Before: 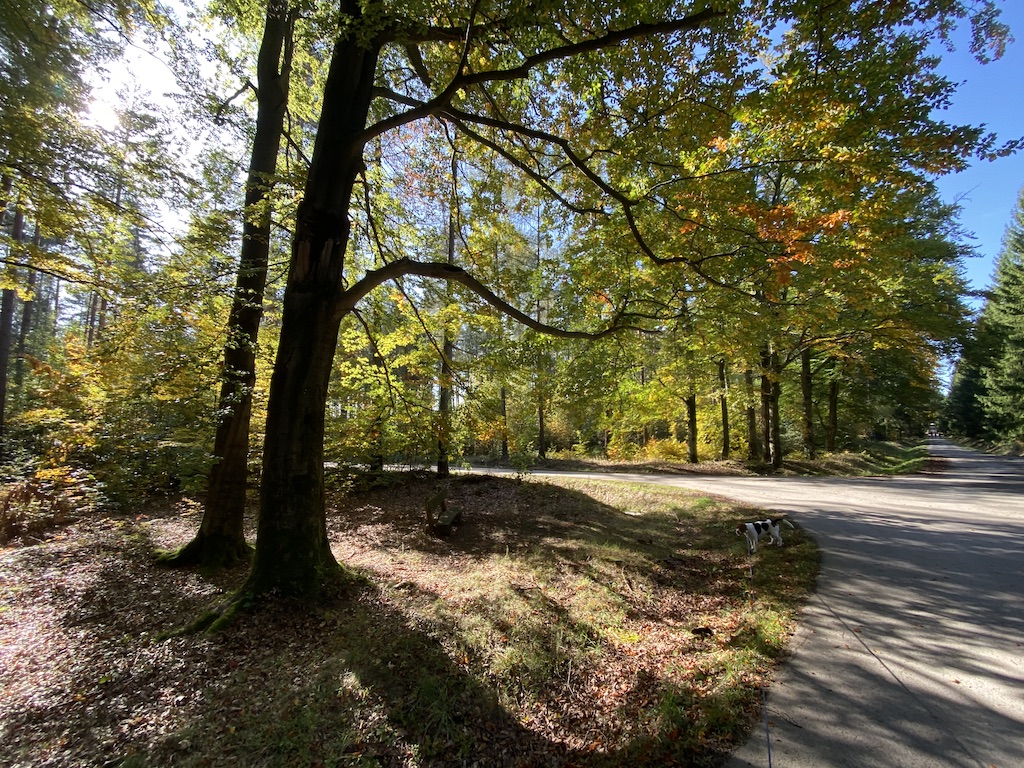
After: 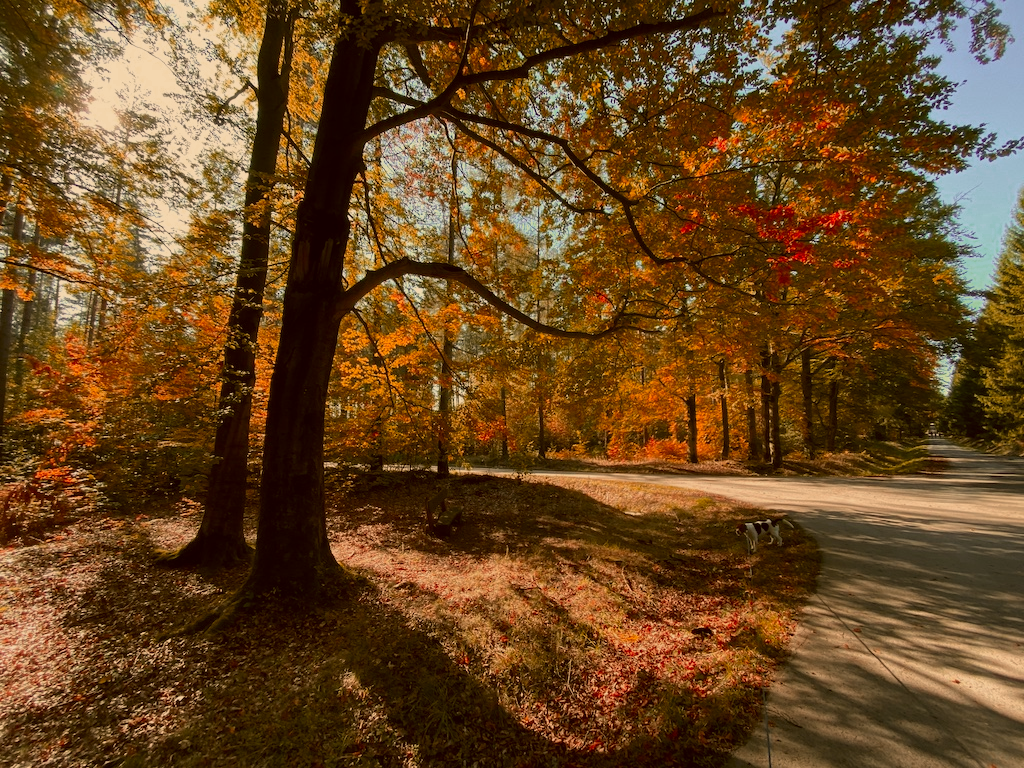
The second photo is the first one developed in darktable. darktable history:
color correction: highlights a* 0.162, highlights b* 29.53, shadows a* -0.162, shadows b* 21.09
color zones: curves: ch0 [(0, 0.299) (0.25, 0.383) (0.456, 0.352) (0.736, 0.571)]; ch1 [(0, 0.63) (0.151, 0.568) (0.254, 0.416) (0.47, 0.558) (0.732, 0.37) (0.909, 0.492)]; ch2 [(0.004, 0.604) (0.158, 0.443) (0.257, 0.403) (0.761, 0.468)]
